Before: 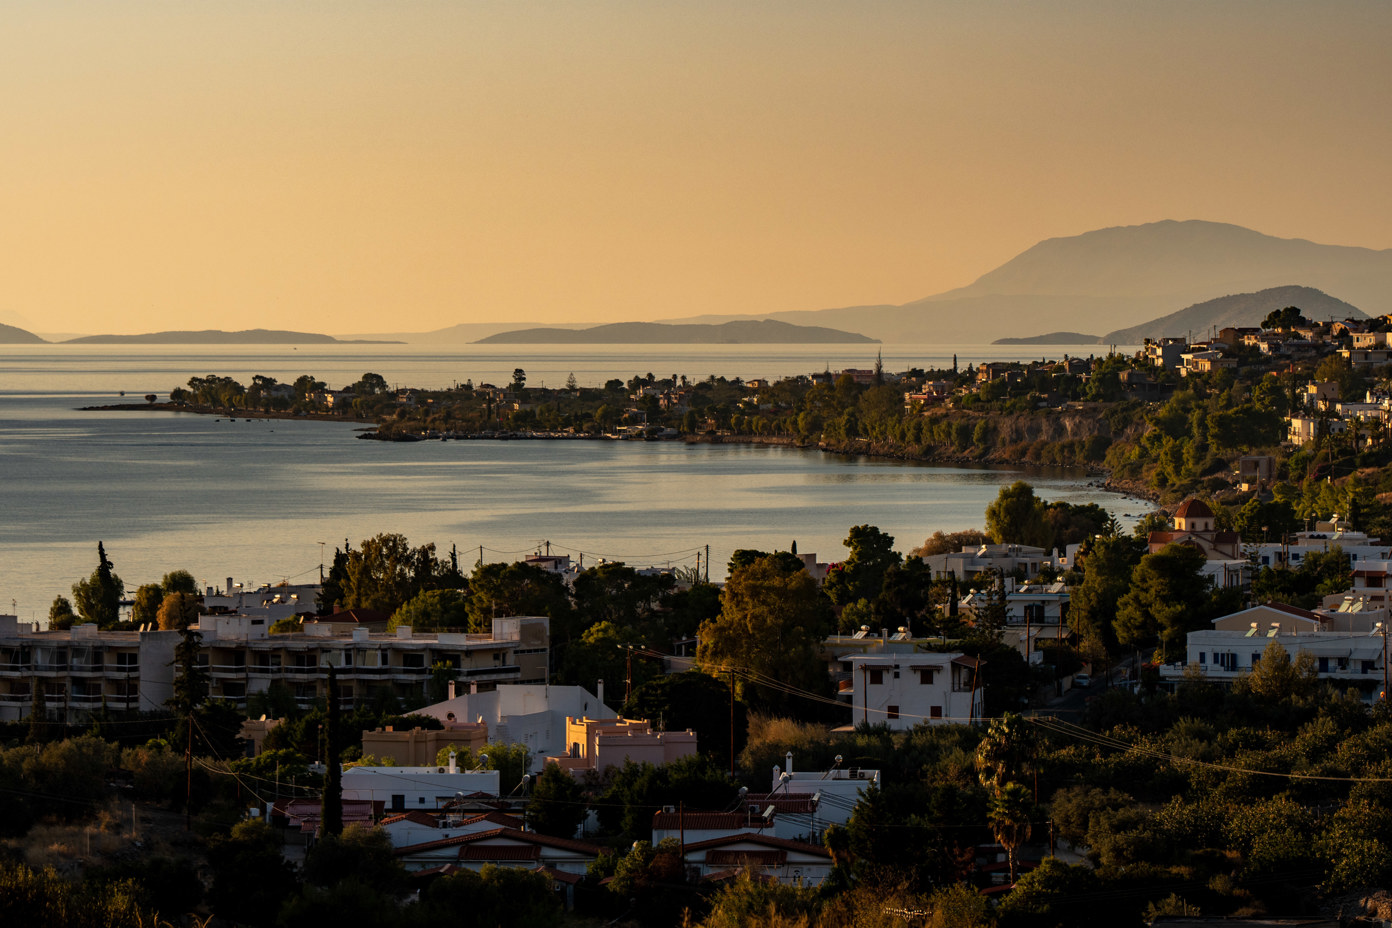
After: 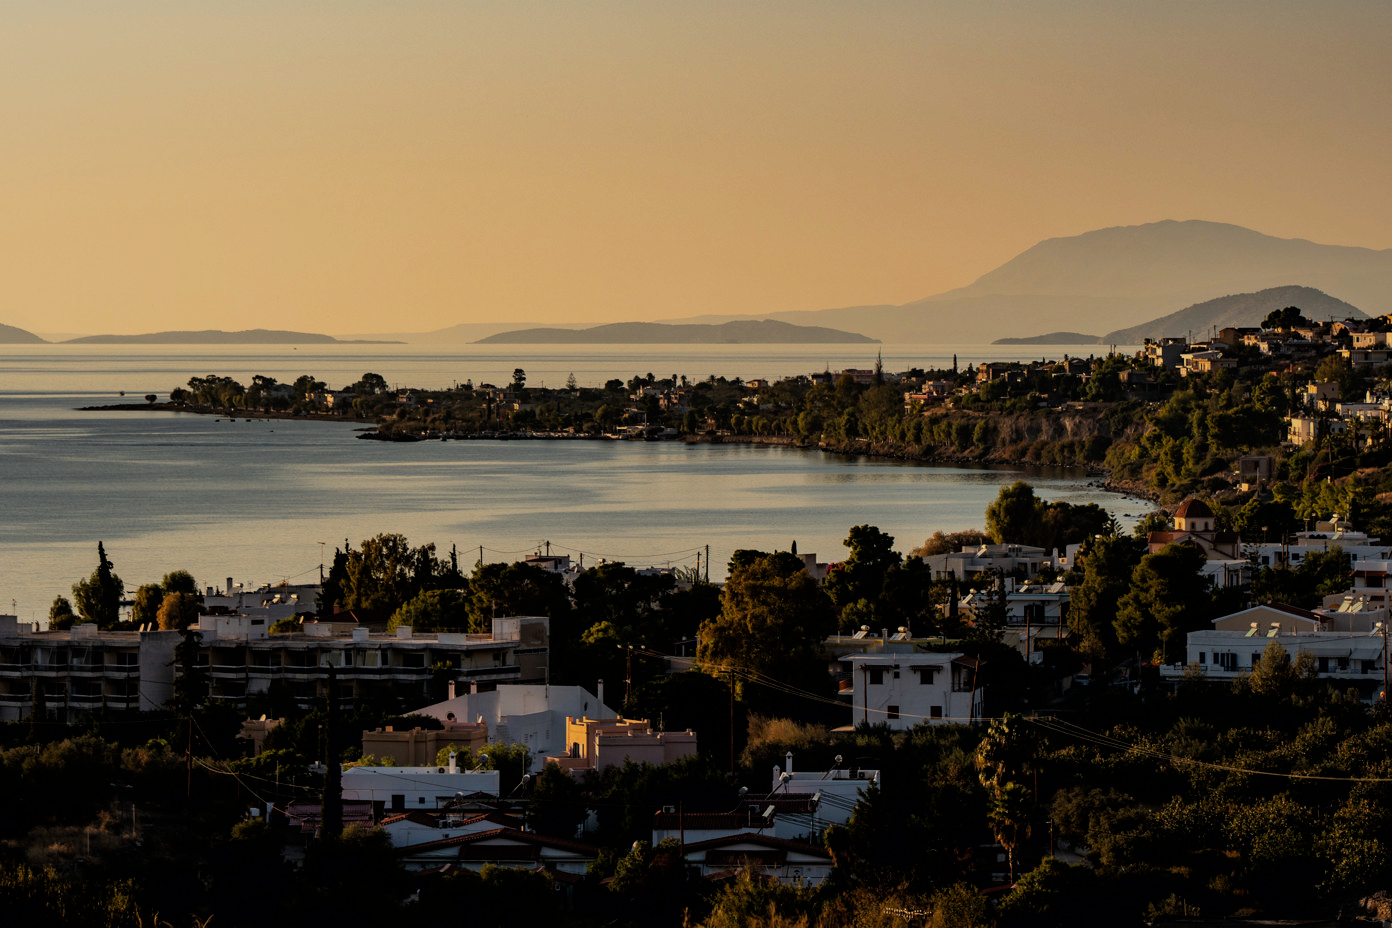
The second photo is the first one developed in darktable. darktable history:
filmic rgb: black relative exposure -7.65 EV, white relative exposure 4.56 EV, hardness 3.61, contrast 0.999, color science v6 (2022), iterations of high-quality reconstruction 0
